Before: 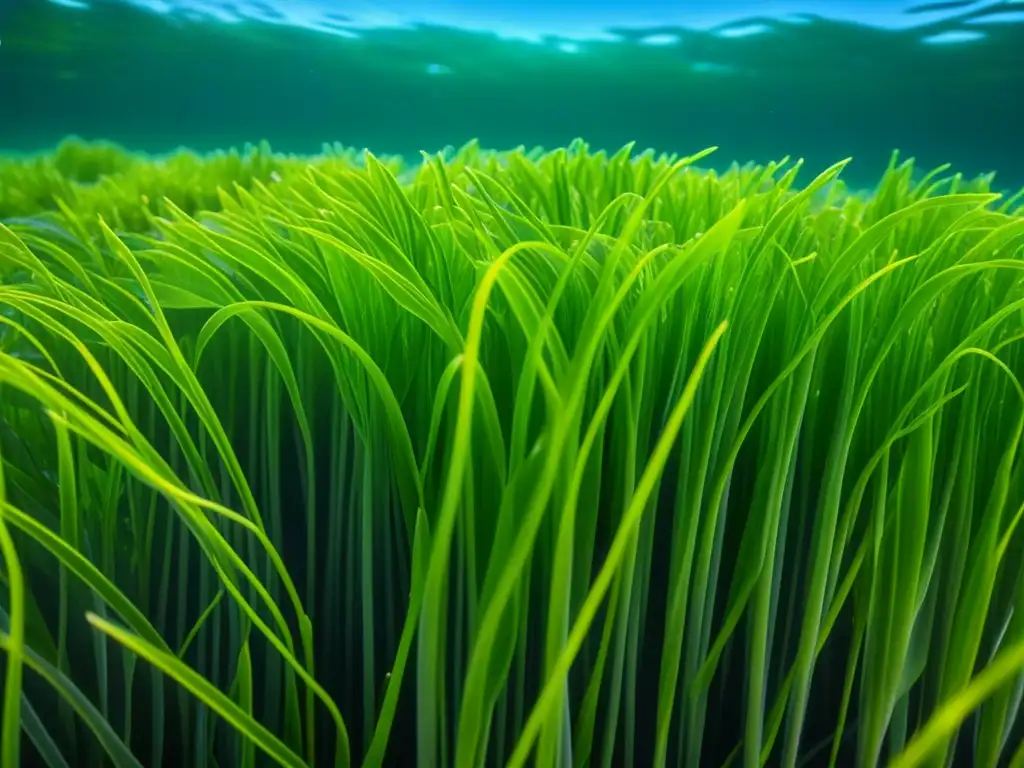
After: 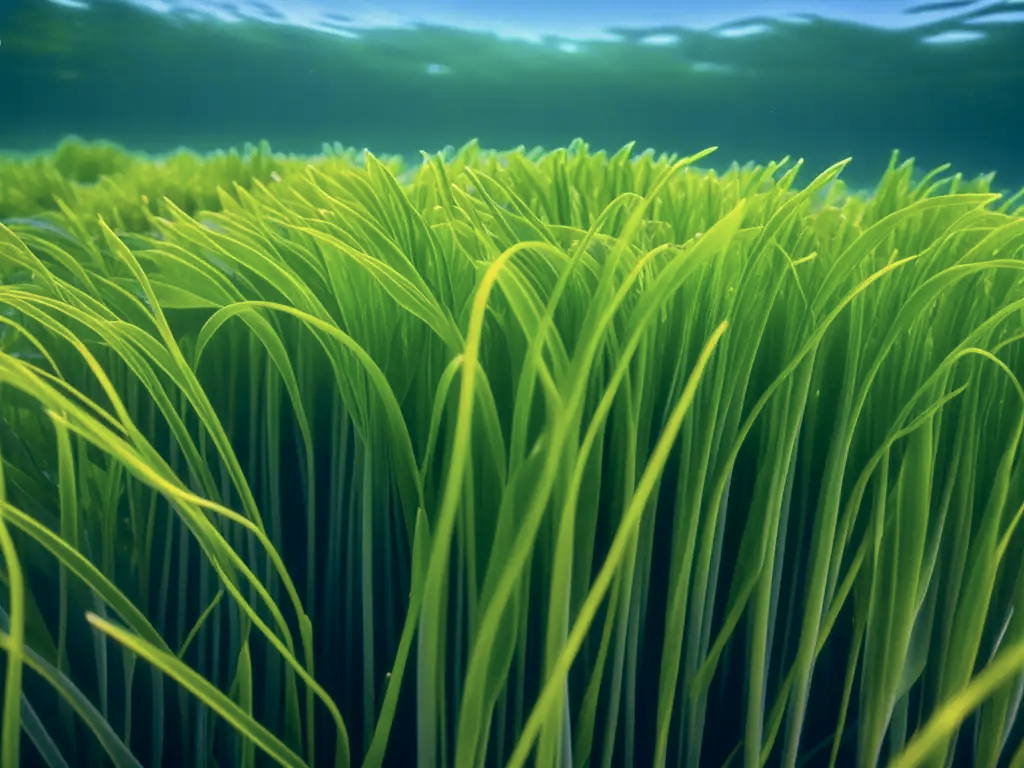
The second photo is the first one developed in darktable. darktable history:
color correction: highlights a* 14.17, highlights b* 6.13, shadows a* -5.18, shadows b* -15.99, saturation 0.829
